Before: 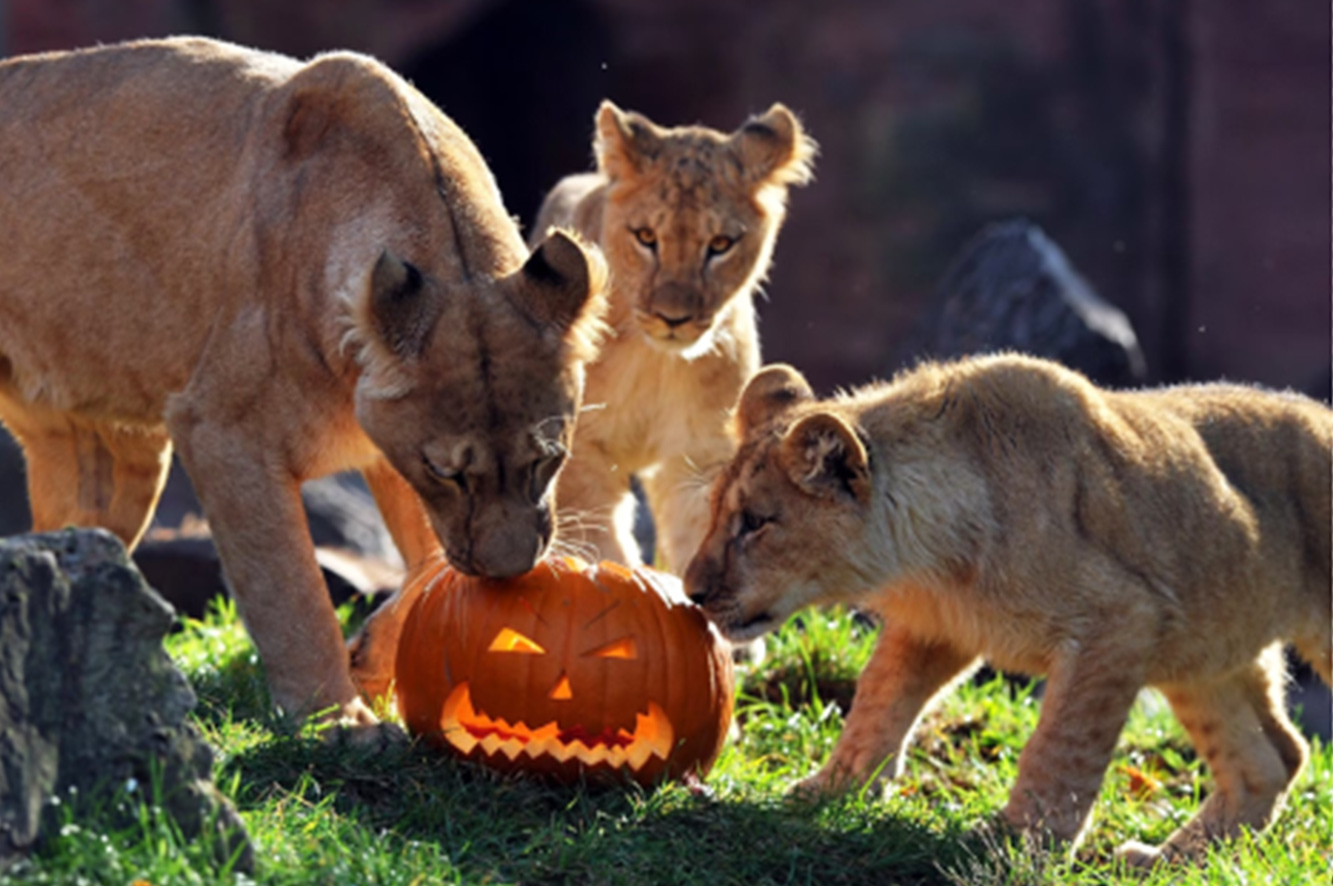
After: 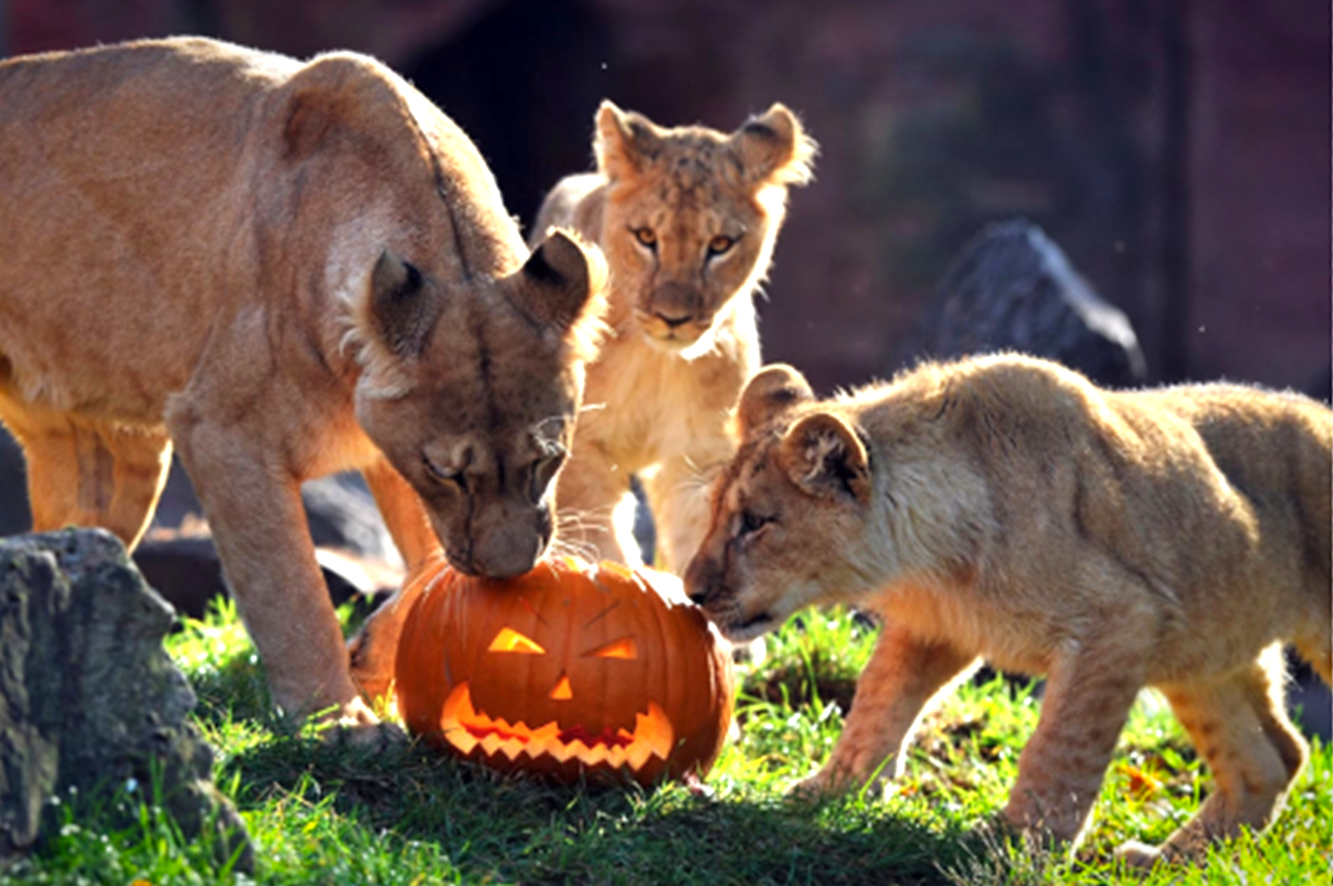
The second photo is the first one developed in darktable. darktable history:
exposure: exposure 0.635 EV, compensate exposure bias true, compensate highlight preservation false
vignetting: saturation 0.387, automatic ratio true, unbound false
